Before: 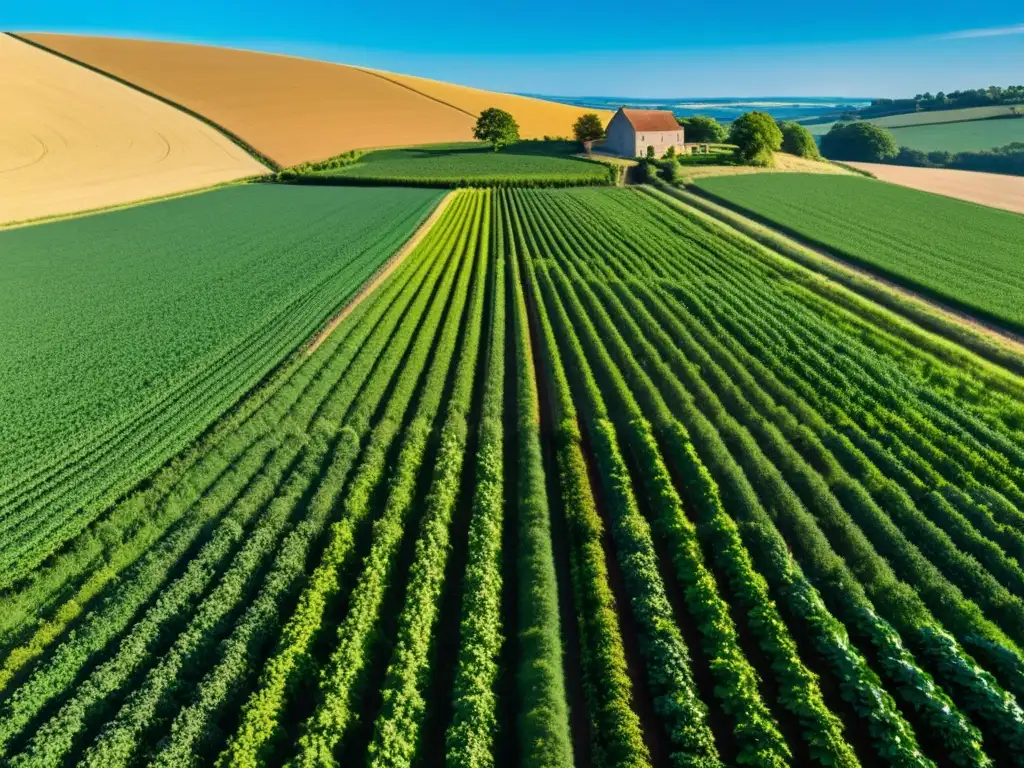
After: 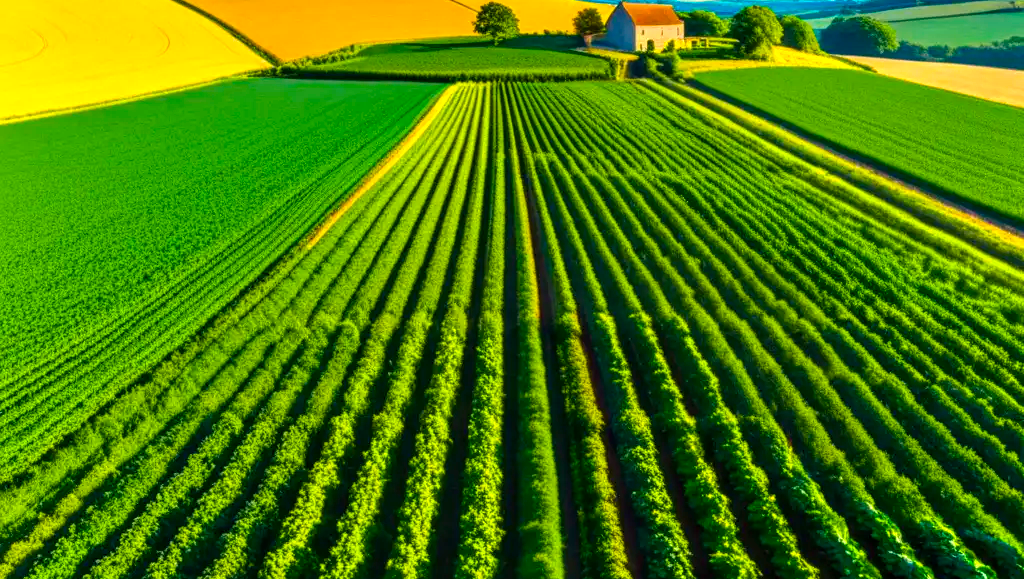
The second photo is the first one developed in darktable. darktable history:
local contrast: on, module defaults
exposure: black level correction 0, exposure 0.499 EV, compensate highlight preservation false
color balance rgb: perceptual saturation grading › global saturation 35.45%, global vibrance 50.805%
crop: top 13.837%, bottom 10.752%
color correction: highlights a* 1.29, highlights b* 17.14
